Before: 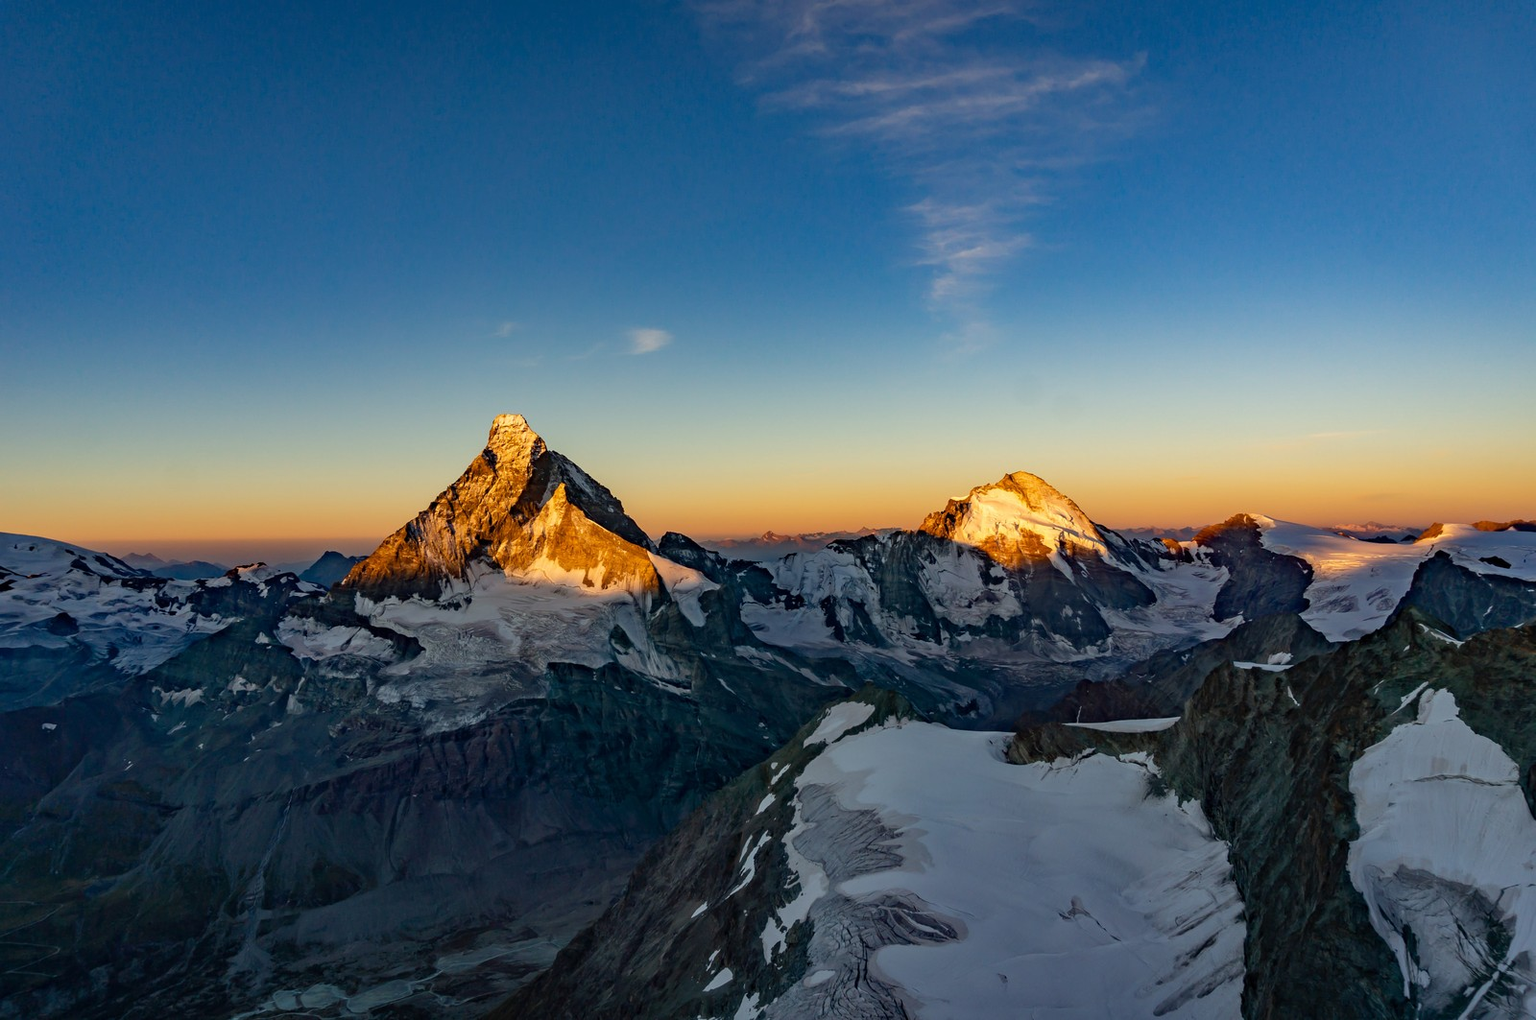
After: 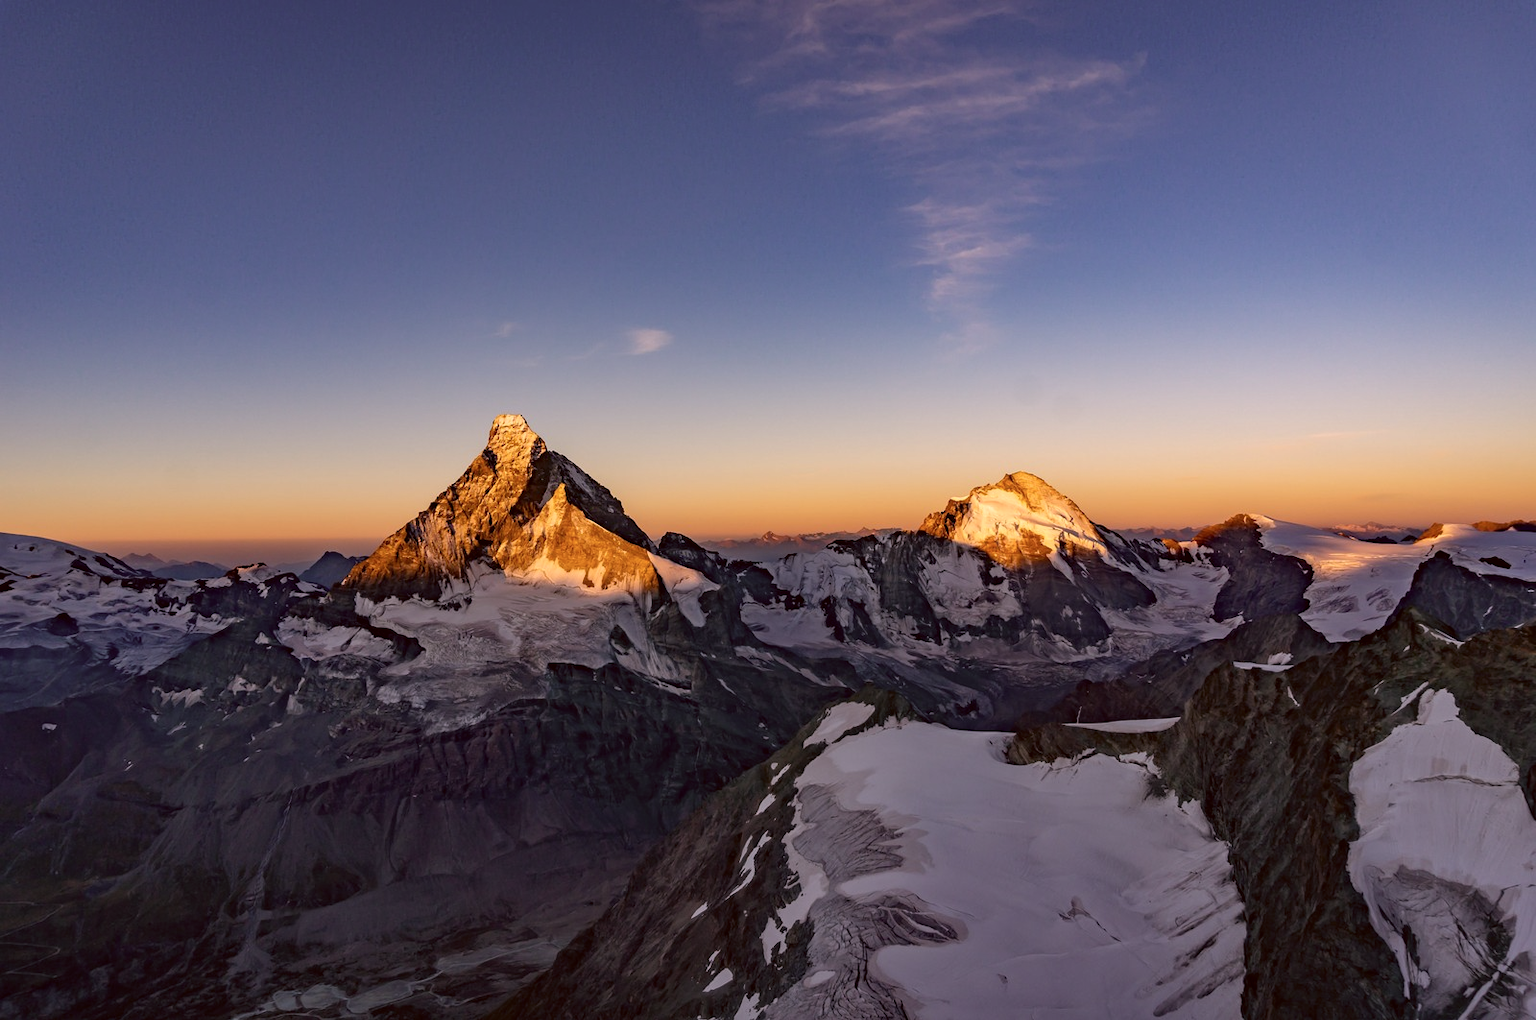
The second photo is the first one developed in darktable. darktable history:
white balance: red 1.004, blue 1.096
color correction: highlights a* 10.21, highlights b* 9.79, shadows a* 8.61, shadows b* 7.88, saturation 0.8
